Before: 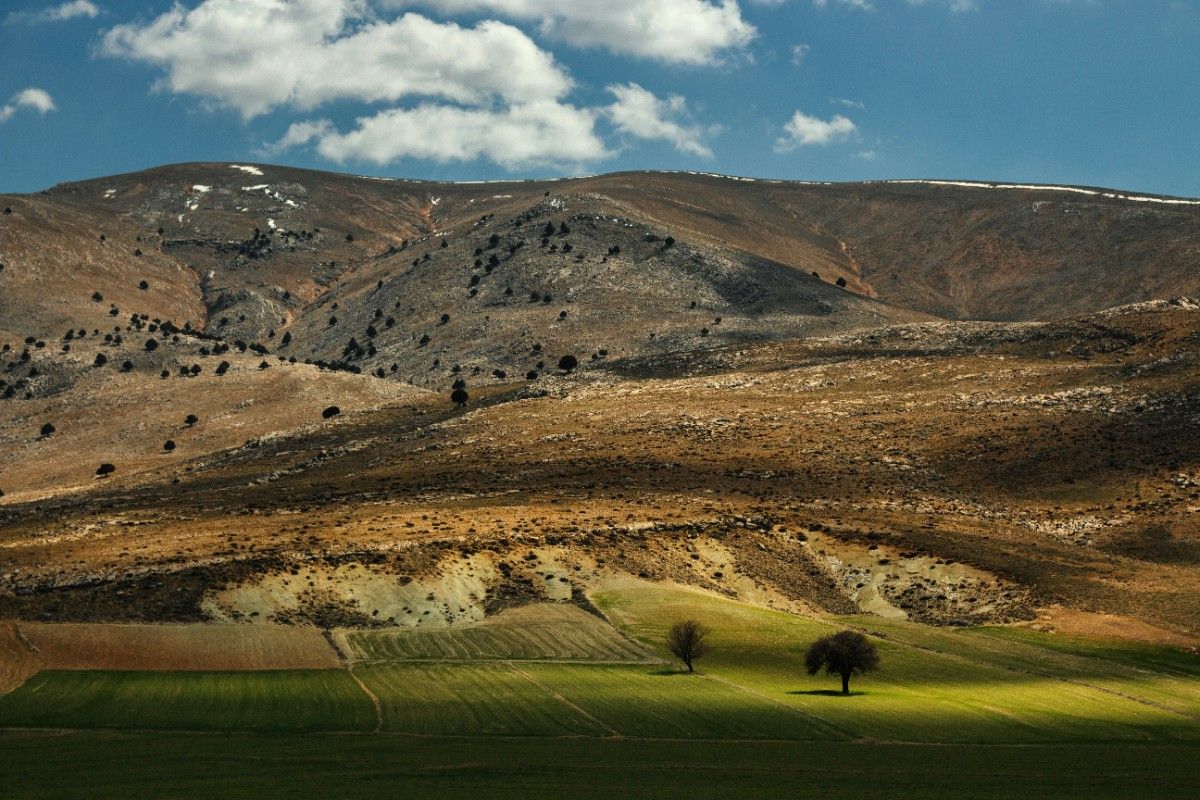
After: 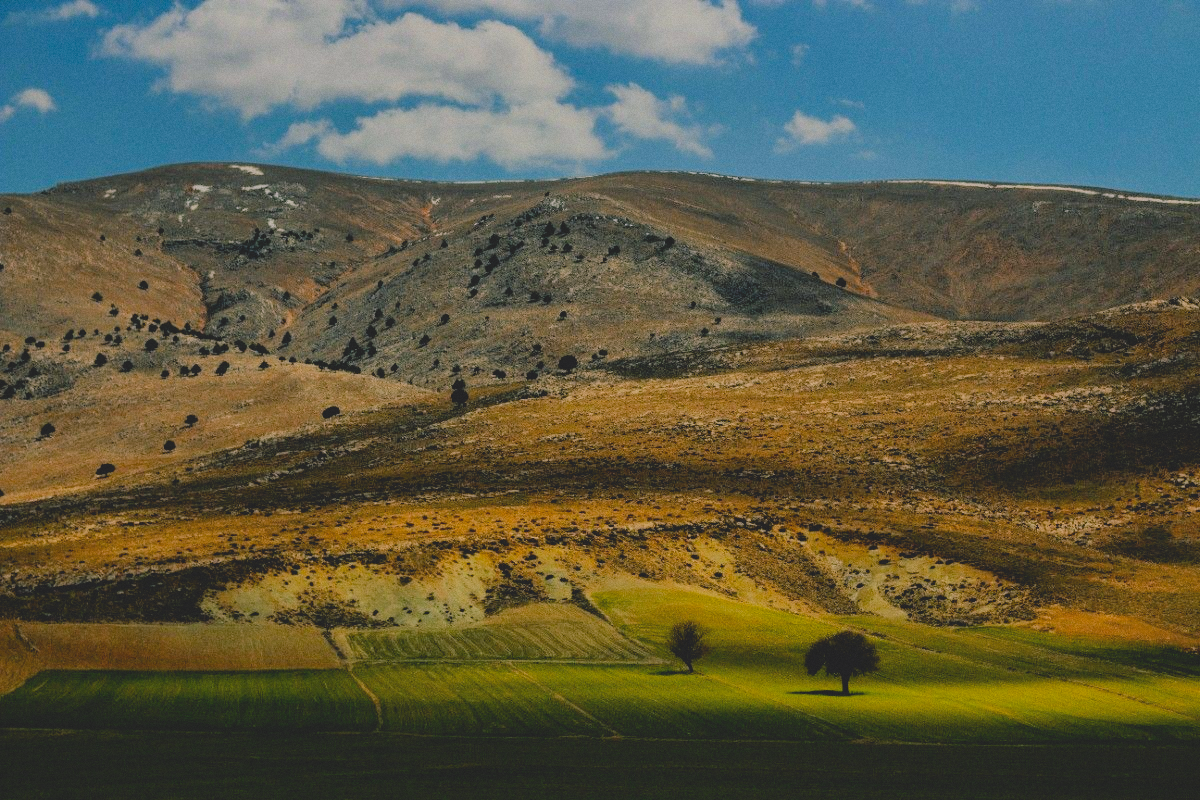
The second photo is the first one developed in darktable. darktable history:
filmic rgb: black relative exposure -7.15 EV, white relative exposure 5.36 EV, hardness 3.02, color science v6 (2022)
grain: coarseness 0.09 ISO, strength 16.61%
color balance rgb: shadows lift › chroma 2%, shadows lift › hue 217.2°, power › chroma 0.25%, power › hue 60°, highlights gain › chroma 1.5%, highlights gain › hue 309.6°, global offset › luminance -0.5%, perceptual saturation grading › global saturation 15%, global vibrance 20%
contrast brightness saturation: contrast -0.28
